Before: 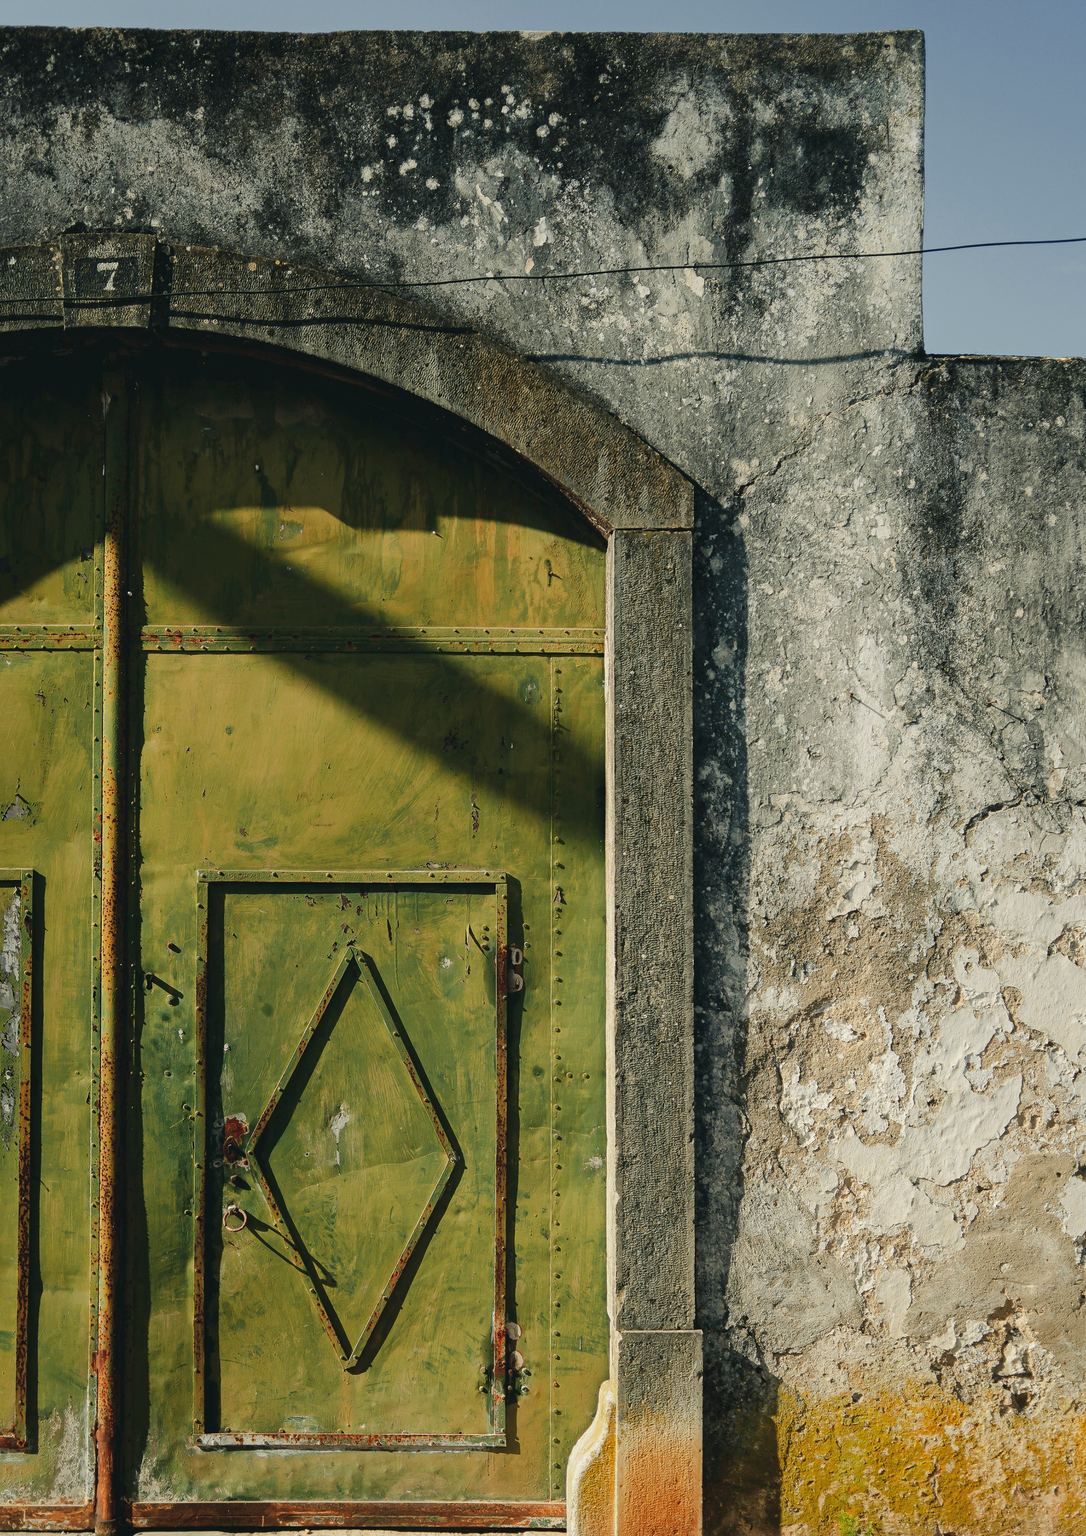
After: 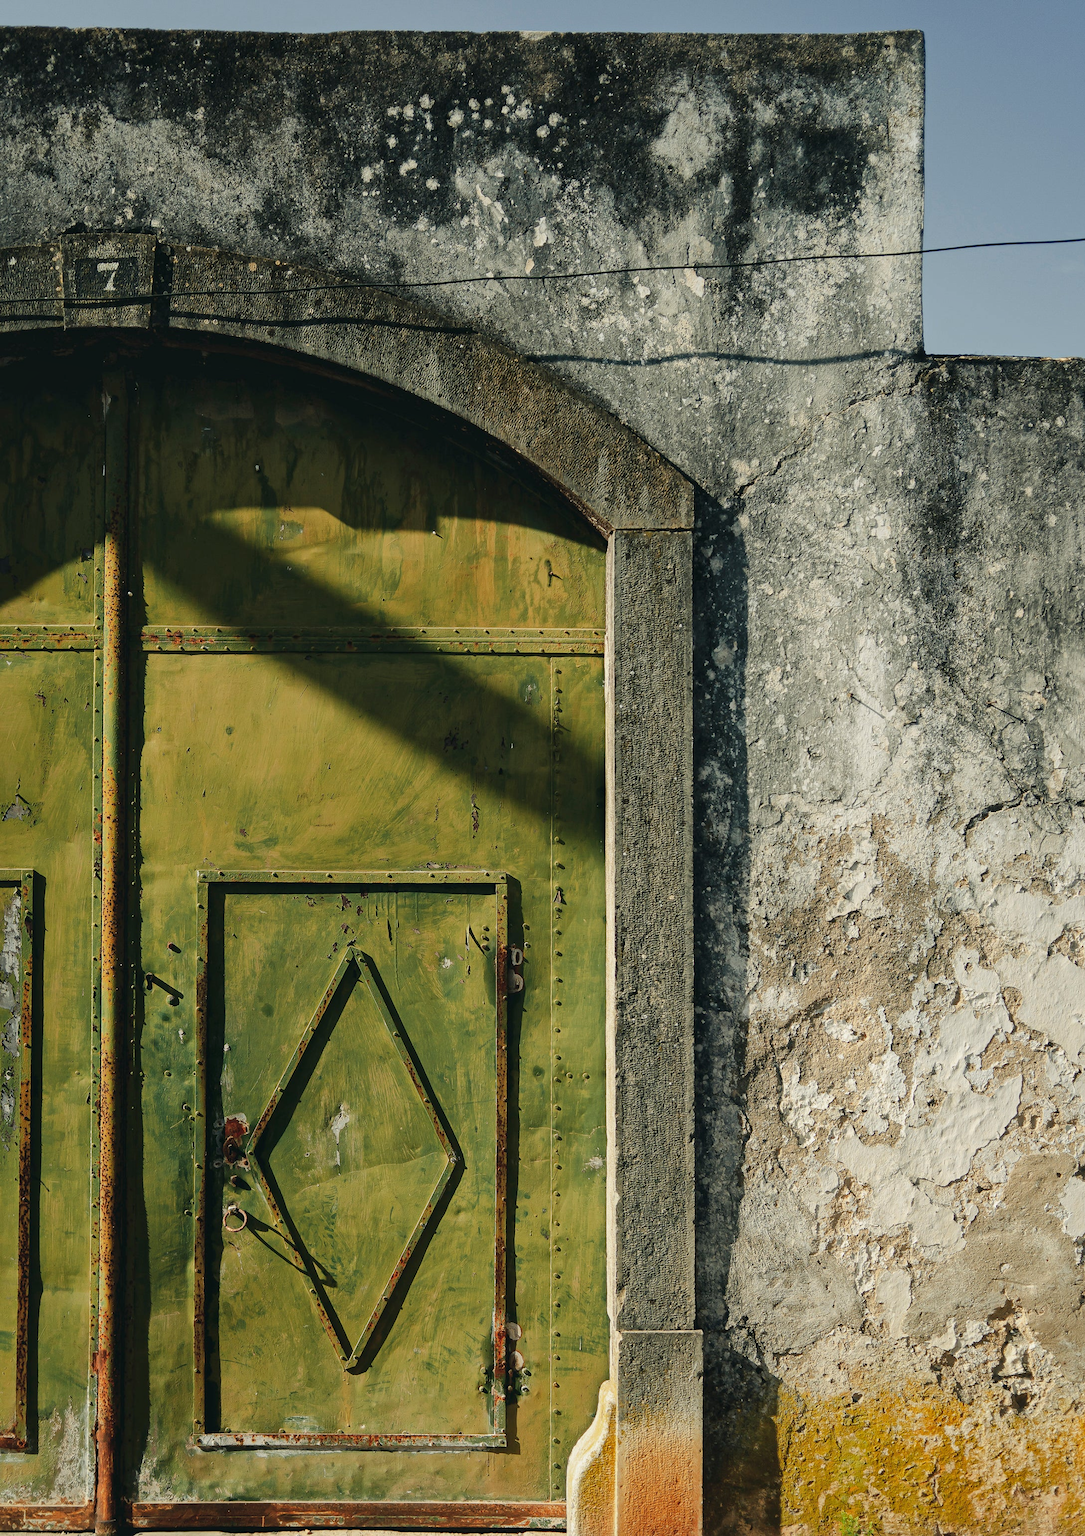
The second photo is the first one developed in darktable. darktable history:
local contrast: mode bilateral grid, contrast 21, coarseness 50, detail 119%, midtone range 0.2
